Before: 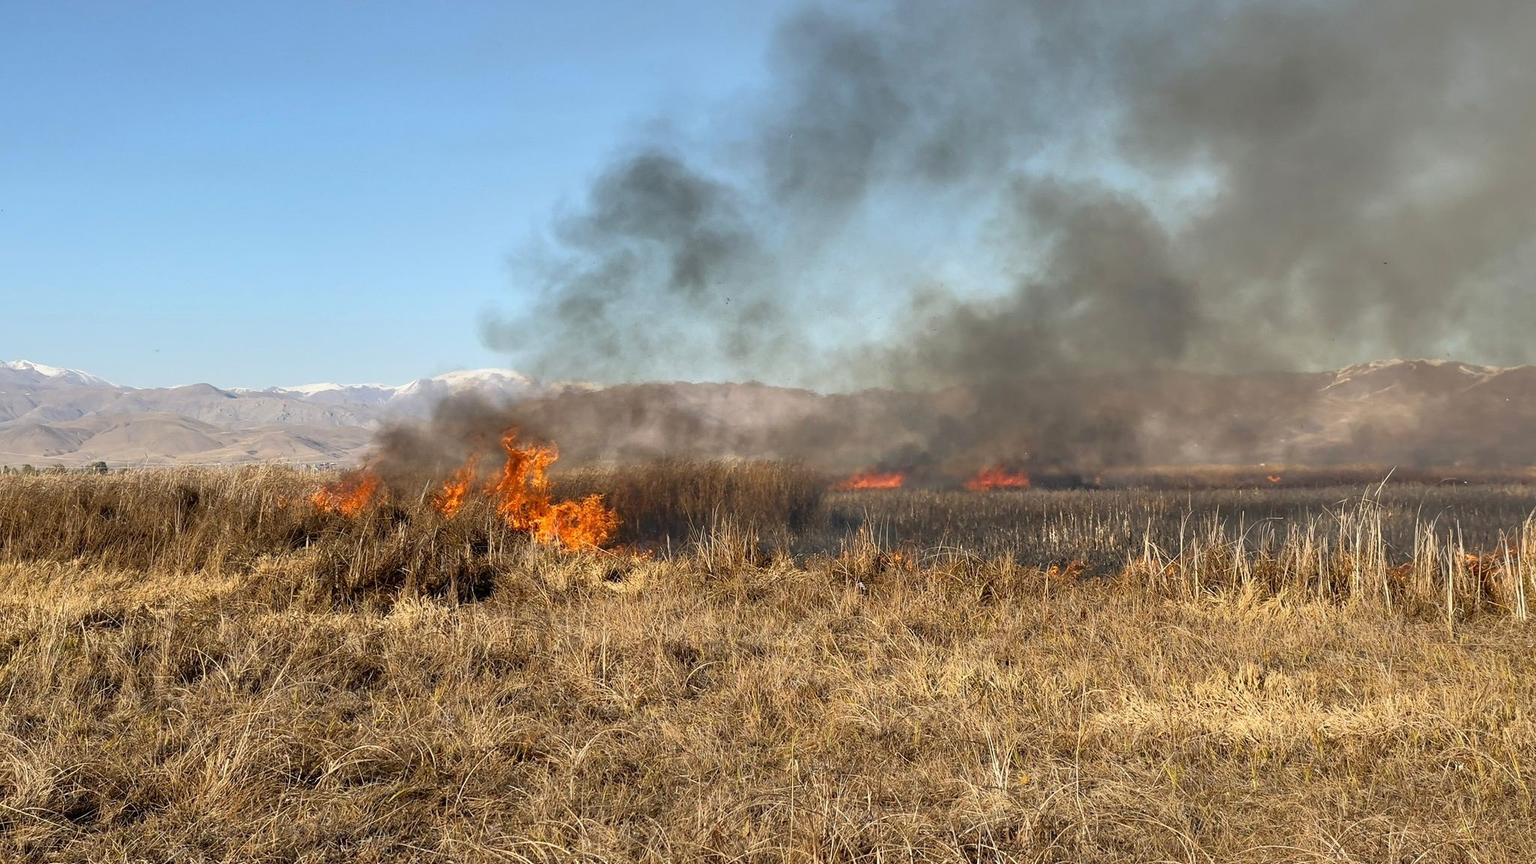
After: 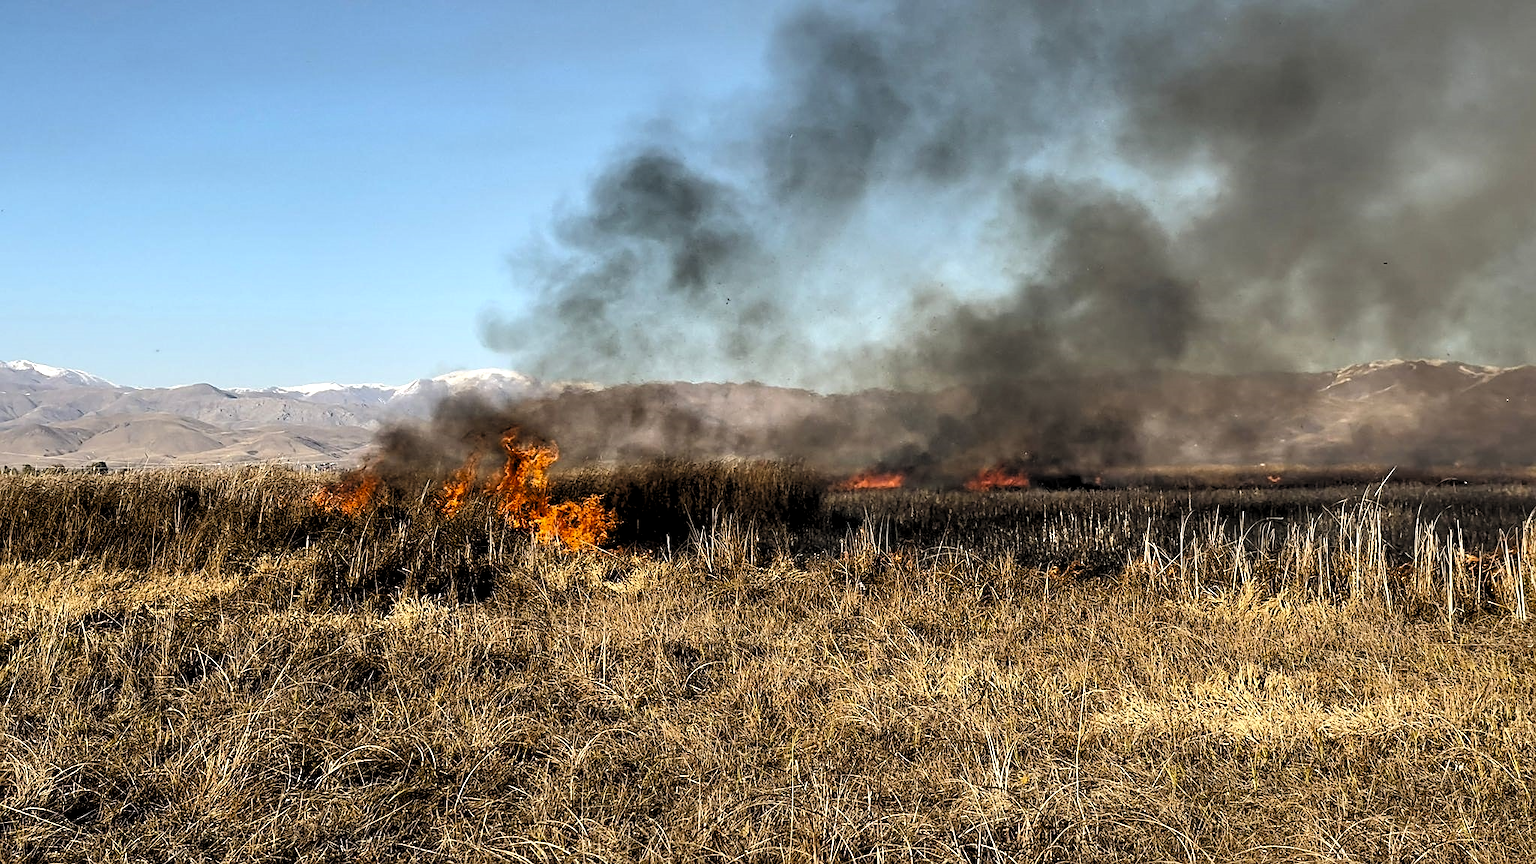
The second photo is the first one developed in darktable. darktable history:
sharpen: on, module defaults
tone curve: curves: ch0 [(0, 0) (0.068, 0.012) (0.183, 0.089) (0.341, 0.283) (0.547, 0.532) (0.828, 0.815) (1, 0.983)]; ch1 [(0, 0) (0.23, 0.166) (0.34, 0.308) (0.371, 0.337) (0.429, 0.411) (0.477, 0.462) (0.499, 0.5) (0.529, 0.537) (0.559, 0.582) (0.743, 0.798) (1, 1)]; ch2 [(0, 0) (0.431, 0.414) (0.498, 0.503) (0.524, 0.528) (0.568, 0.546) (0.6, 0.597) (0.634, 0.645) (0.728, 0.742) (1, 1)], preserve colors none
levels: levels [0.182, 0.542, 0.902]
